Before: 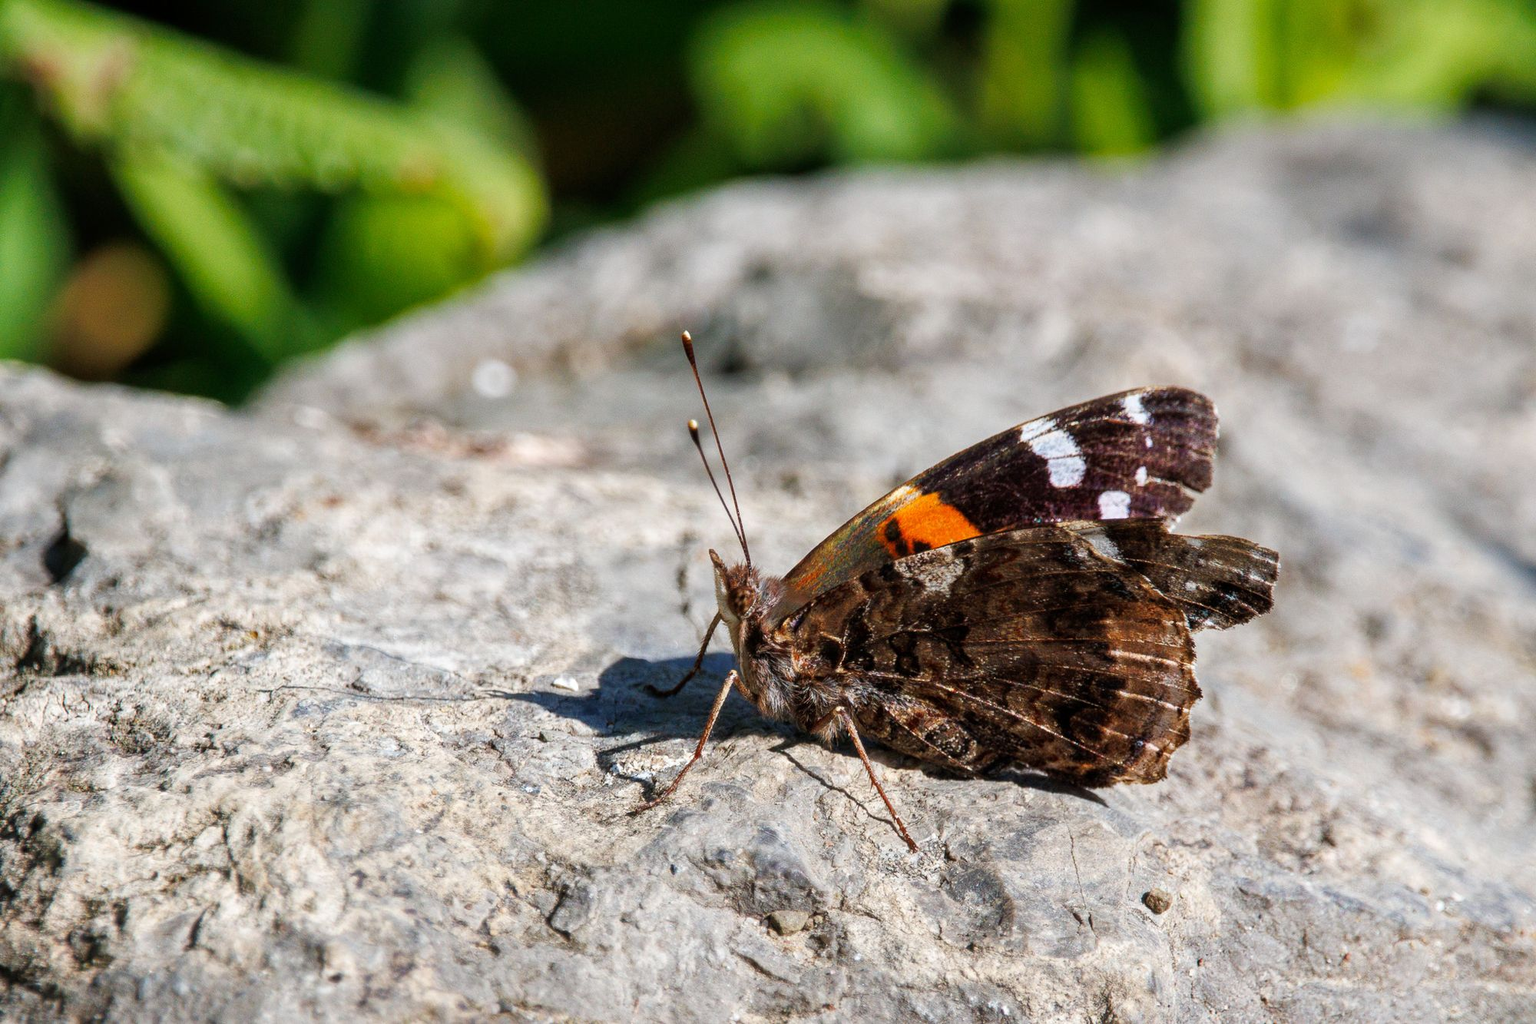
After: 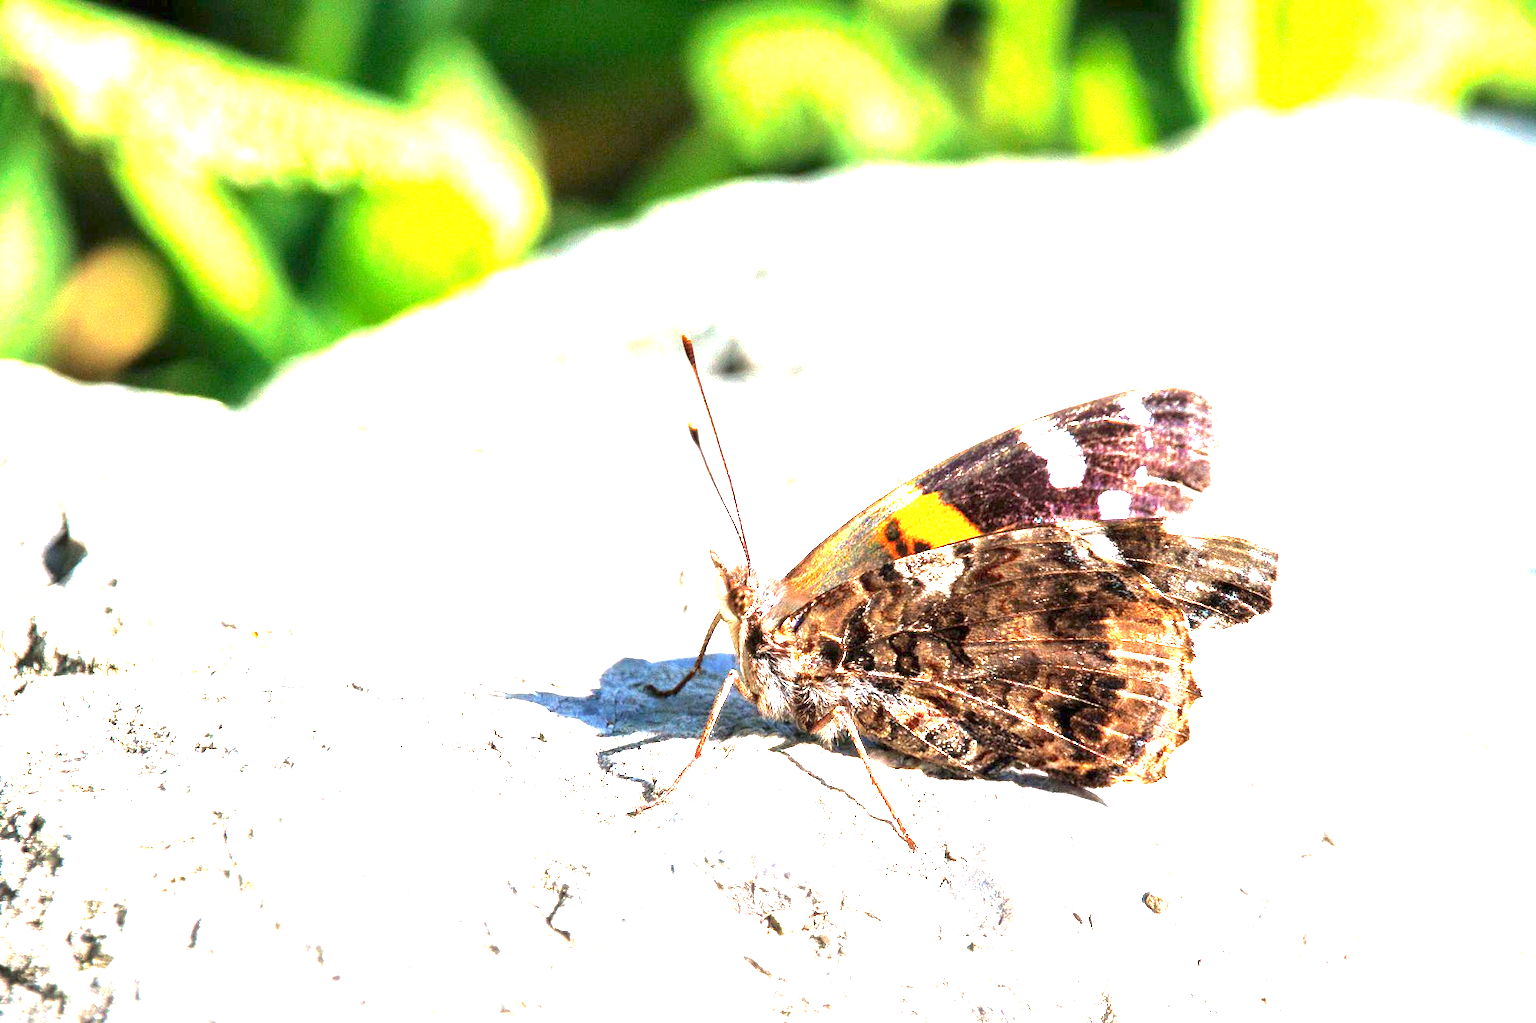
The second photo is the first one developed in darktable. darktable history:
exposure: exposure 3.074 EV, compensate highlight preservation false
local contrast: mode bilateral grid, contrast 20, coarseness 50, detail 120%, midtone range 0.2
